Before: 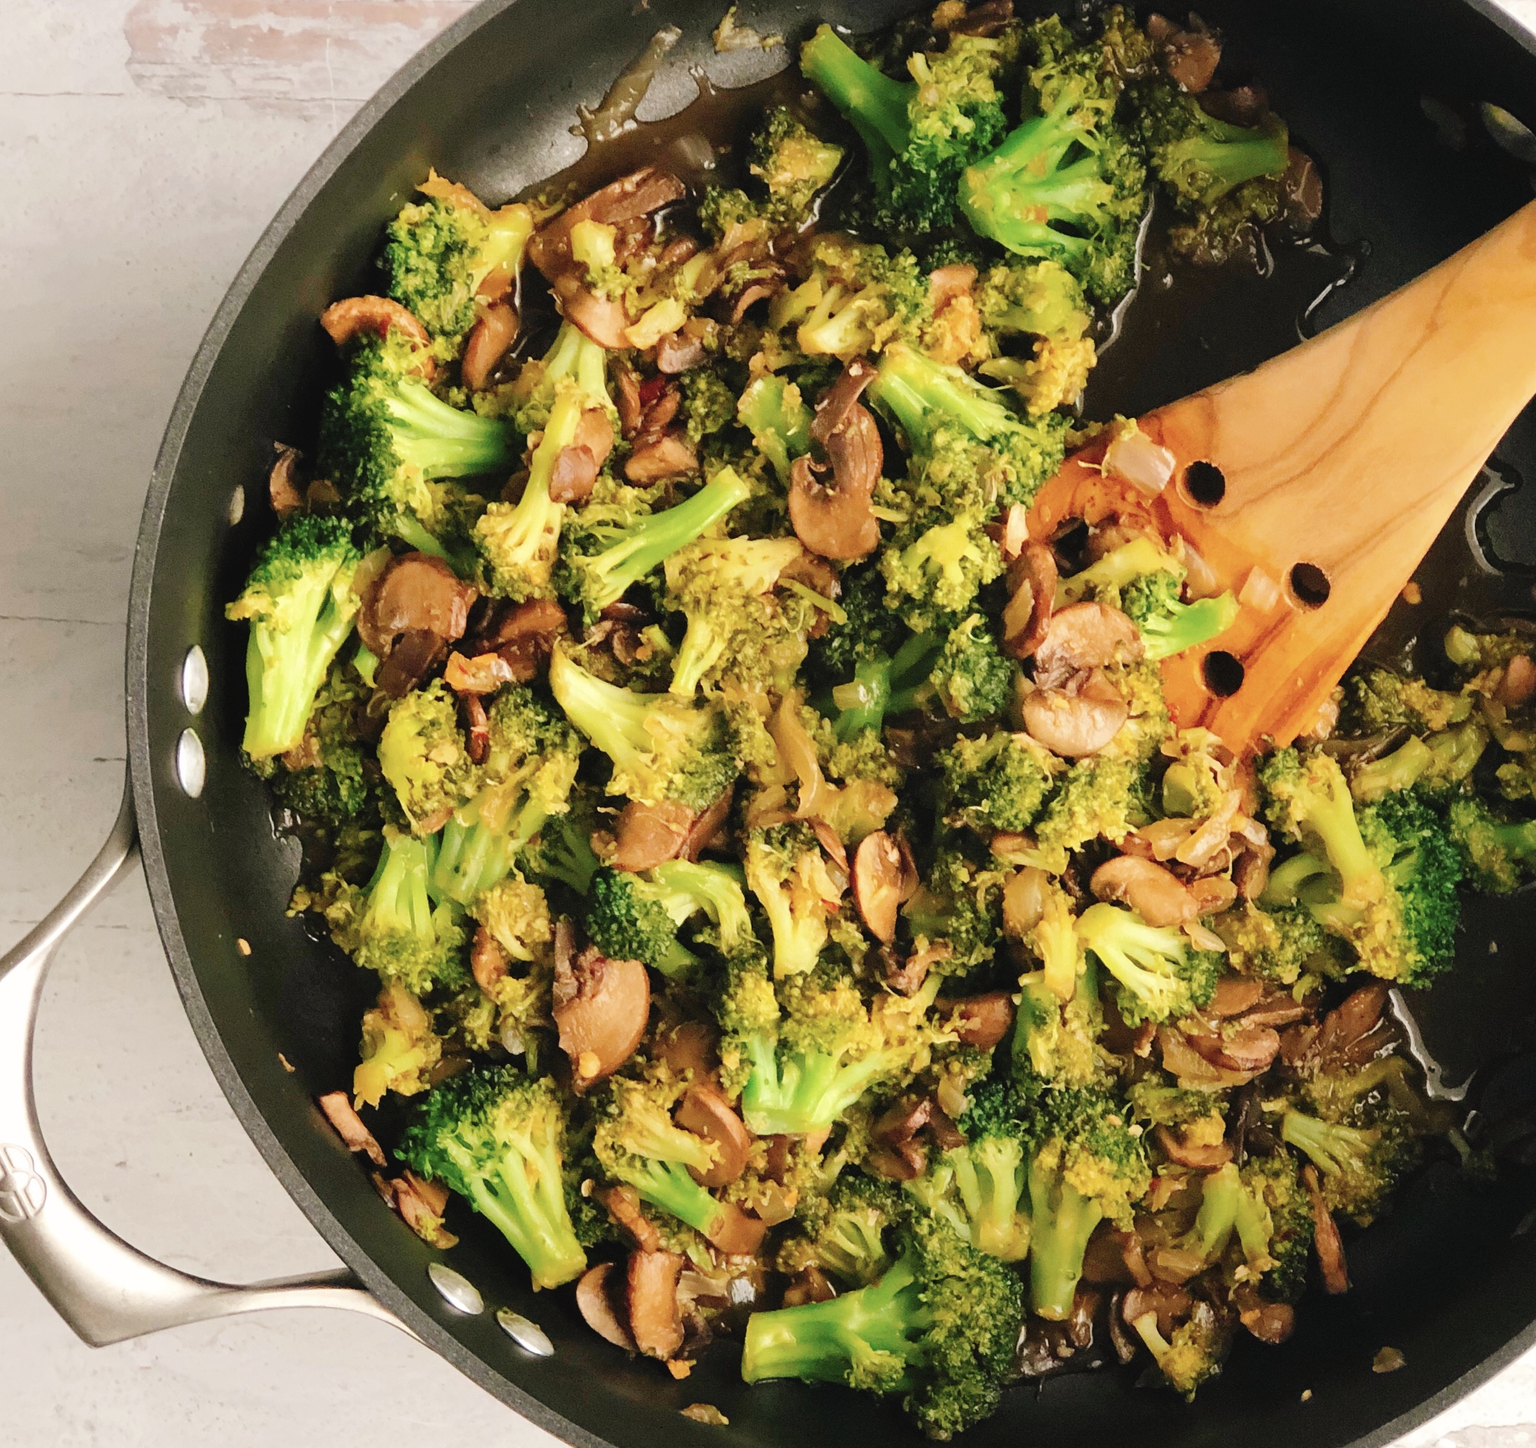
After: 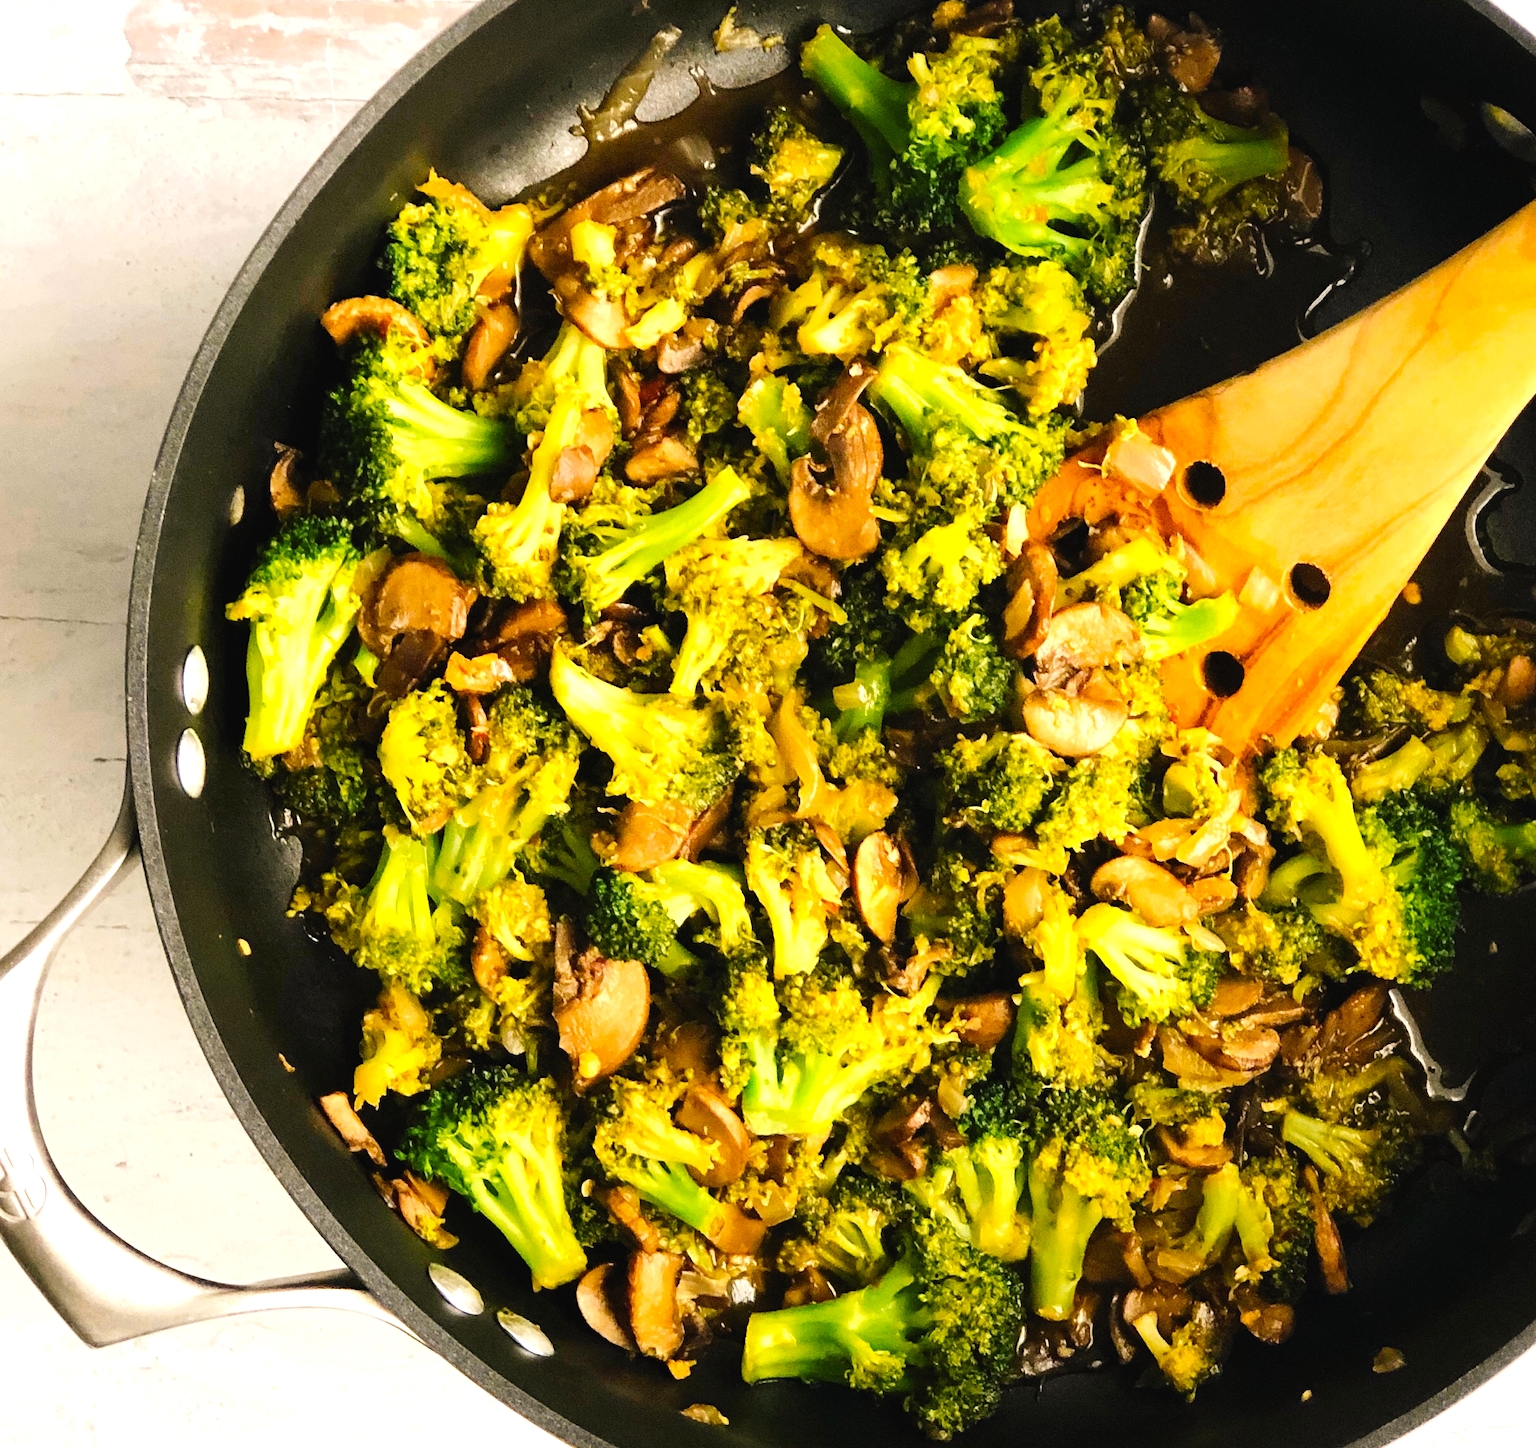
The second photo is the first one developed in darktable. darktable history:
tone equalizer: -8 EV -0.75 EV, -7 EV -0.7 EV, -6 EV -0.6 EV, -5 EV -0.4 EV, -3 EV 0.4 EV, -2 EV 0.6 EV, -1 EV 0.7 EV, +0 EV 0.75 EV, edges refinement/feathering 500, mask exposure compensation -1.57 EV, preserve details no
color contrast: green-magenta contrast 0.85, blue-yellow contrast 1.25, unbound 0
